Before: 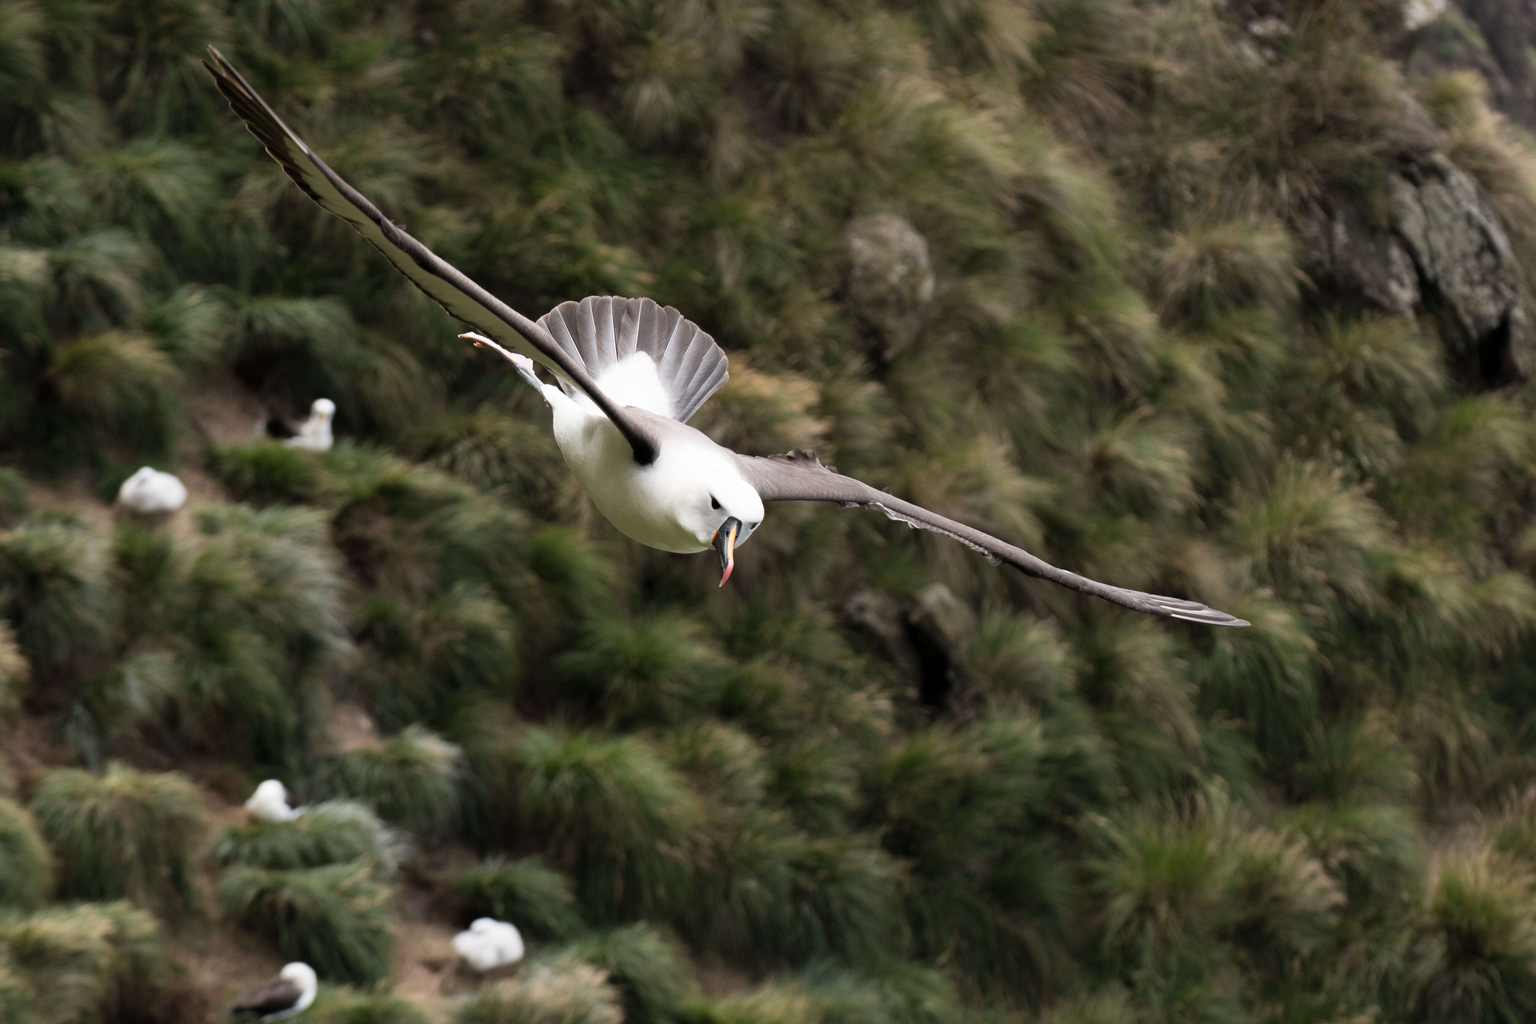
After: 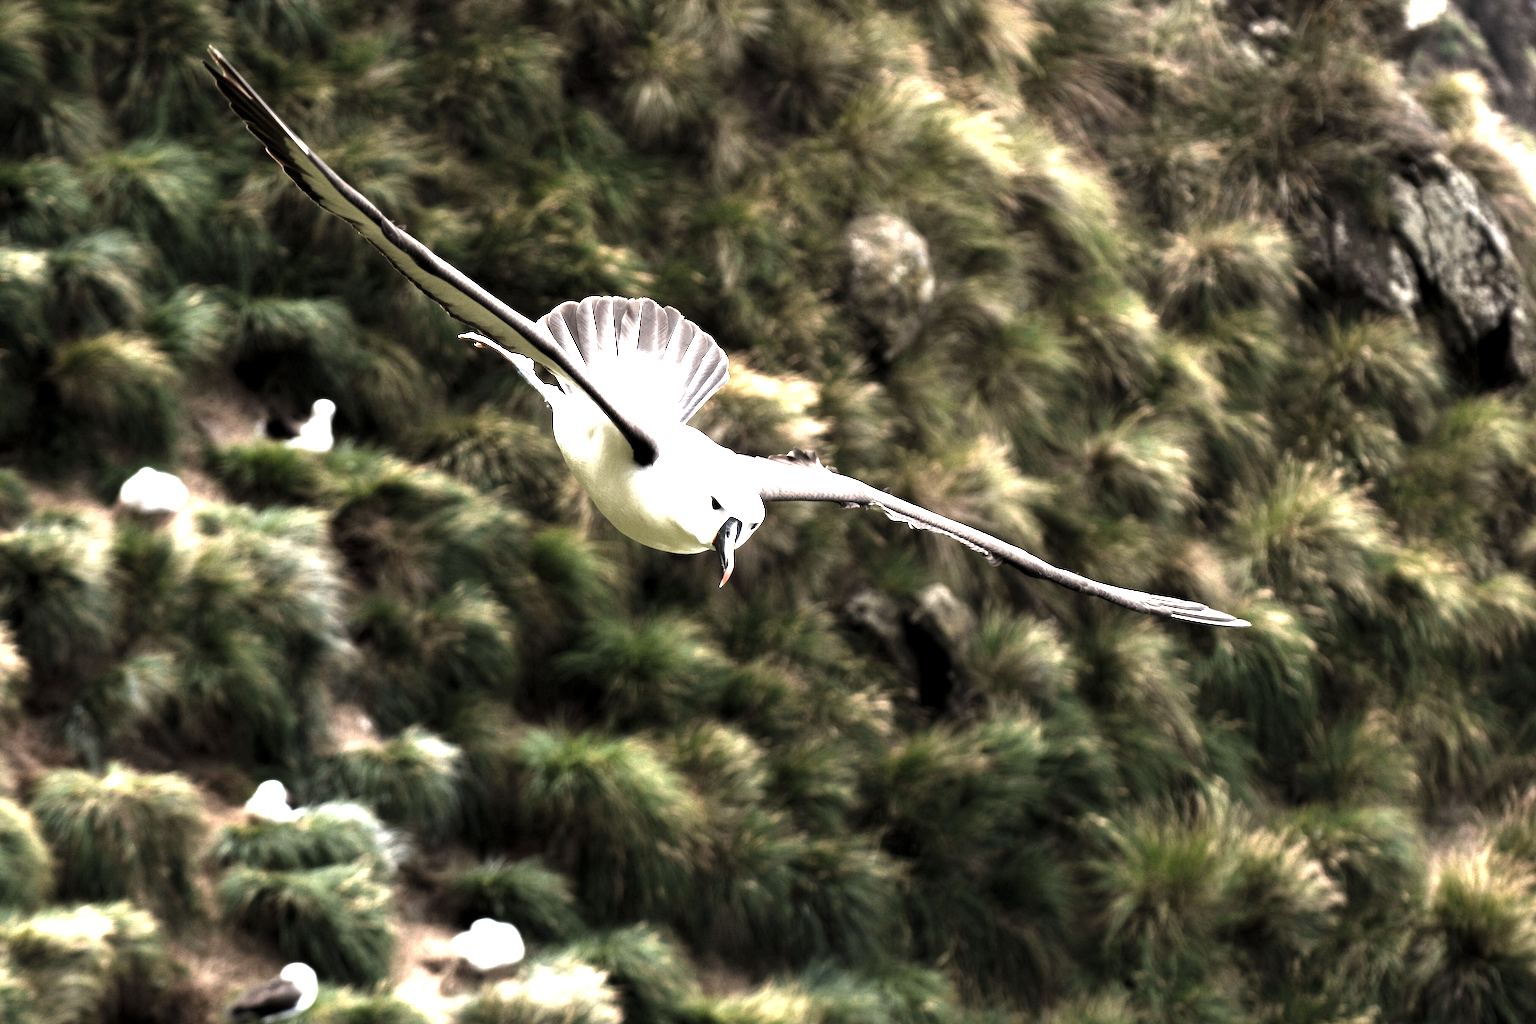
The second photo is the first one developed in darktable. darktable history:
color zones: curves: ch0 [(0.018, 0.548) (0.224, 0.64) (0.425, 0.447) (0.675, 0.575) (0.732, 0.579)]; ch1 [(0.066, 0.487) (0.25, 0.5) (0.404, 0.43) (0.75, 0.421) (0.956, 0.421)]; ch2 [(0.044, 0.561) (0.215, 0.465) (0.399, 0.544) (0.465, 0.548) (0.614, 0.447) (0.724, 0.43) (0.882, 0.623) (0.956, 0.632)]
levels: levels [0.044, 0.475, 0.791]
exposure: exposure 0.95 EV, compensate highlight preservation false
